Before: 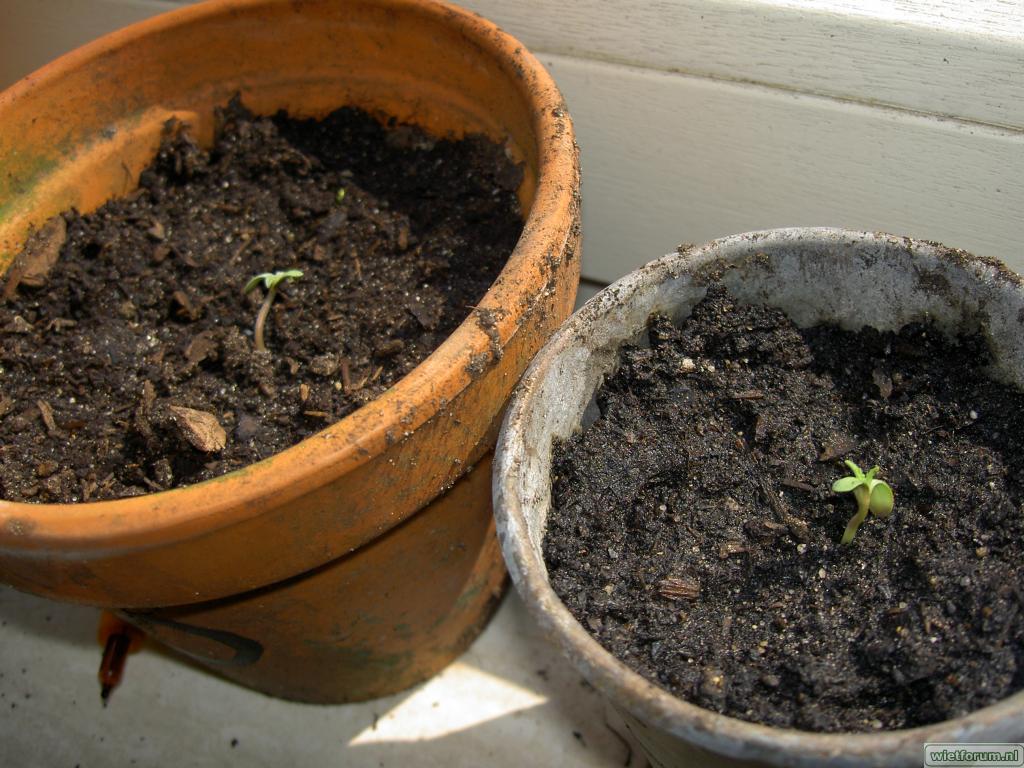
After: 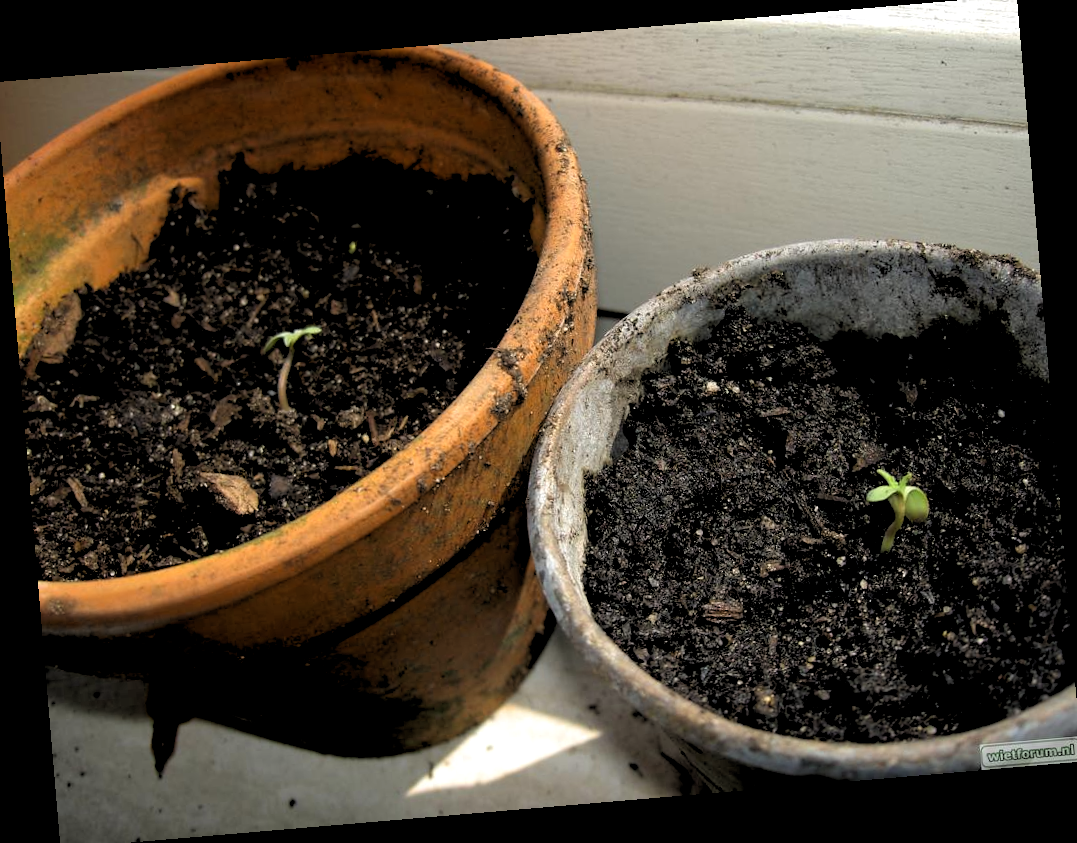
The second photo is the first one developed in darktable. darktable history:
rotate and perspective: rotation -4.86°, automatic cropping off
white balance: emerald 1
crop: left 0.434%, top 0.485%, right 0.244%, bottom 0.386%
rgb levels: levels [[0.034, 0.472, 0.904], [0, 0.5, 1], [0, 0.5, 1]]
